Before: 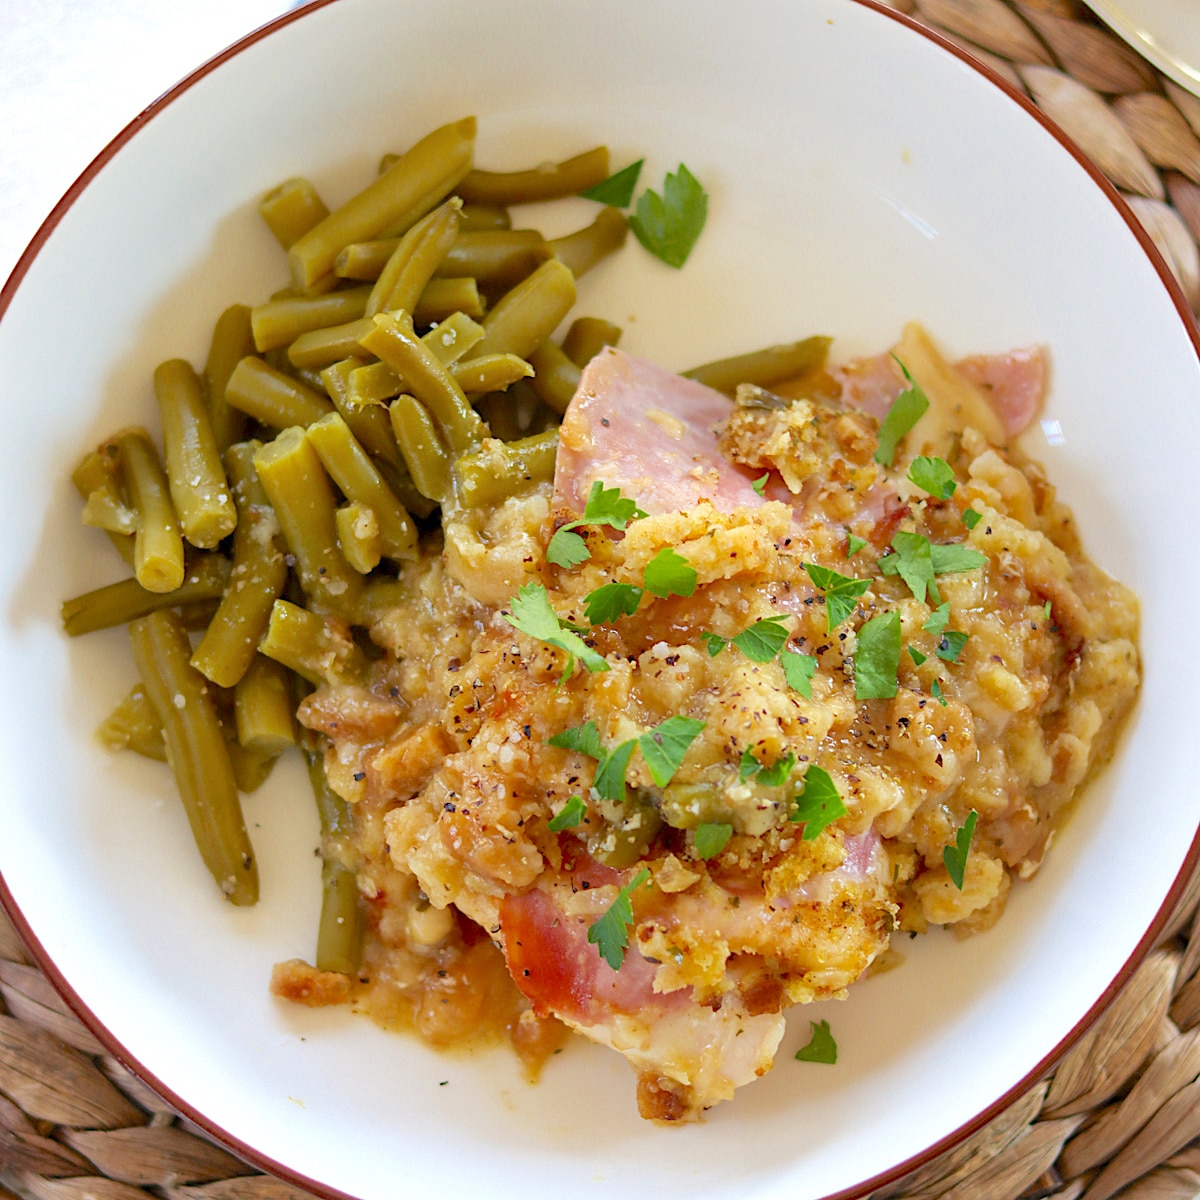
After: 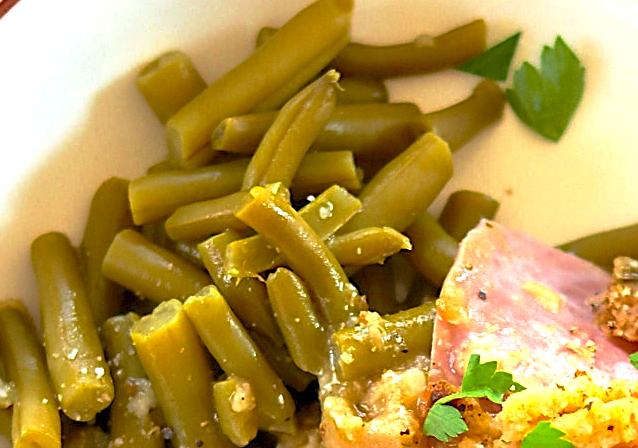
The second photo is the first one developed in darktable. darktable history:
crop: left 10.311%, top 10.642%, right 36.447%, bottom 51.964%
levels: mode automatic, levels [0, 0.43, 0.859]
exposure: black level correction 0, exposure 0.695 EV, compensate exposure bias true, compensate highlight preservation false
sharpen: on, module defaults
color balance rgb: perceptual saturation grading › global saturation 8.215%, perceptual saturation grading › shadows 5.148%
tone equalizer: on, module defaults
base curve: curves: ch0 [(0, 0) (0.595, 0.418) (1, 1)], preserve colors none
